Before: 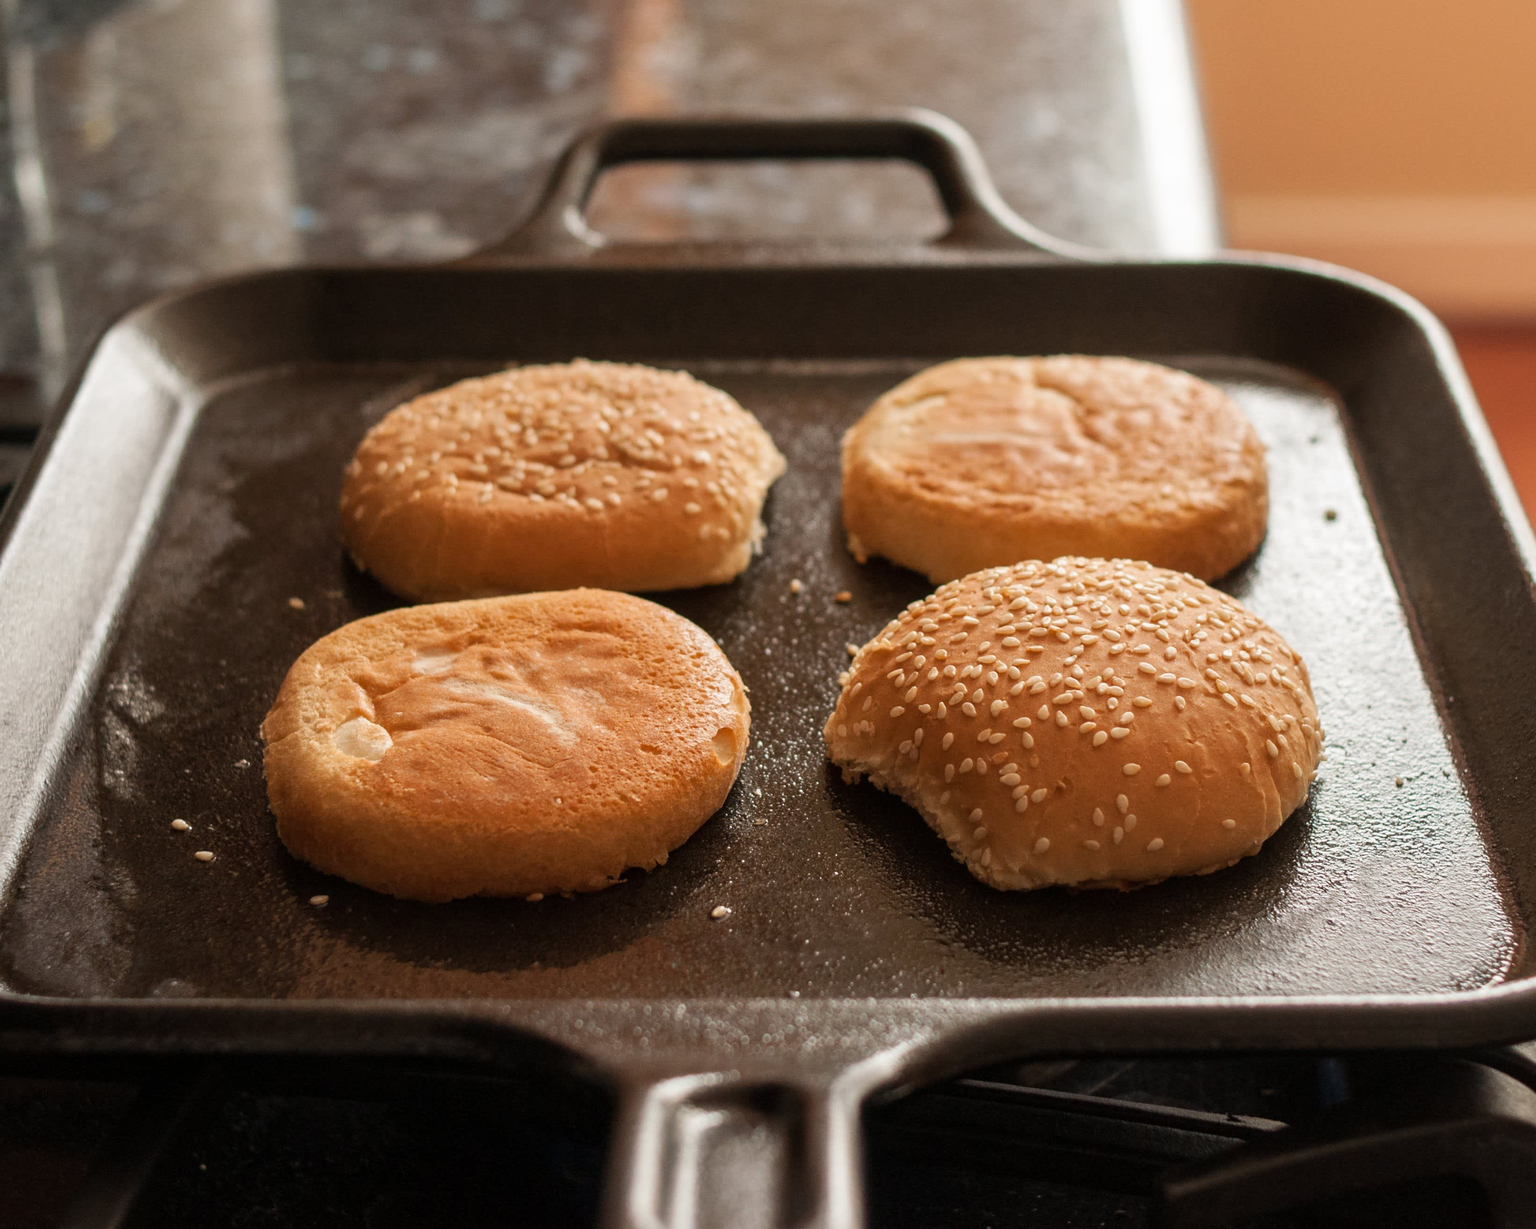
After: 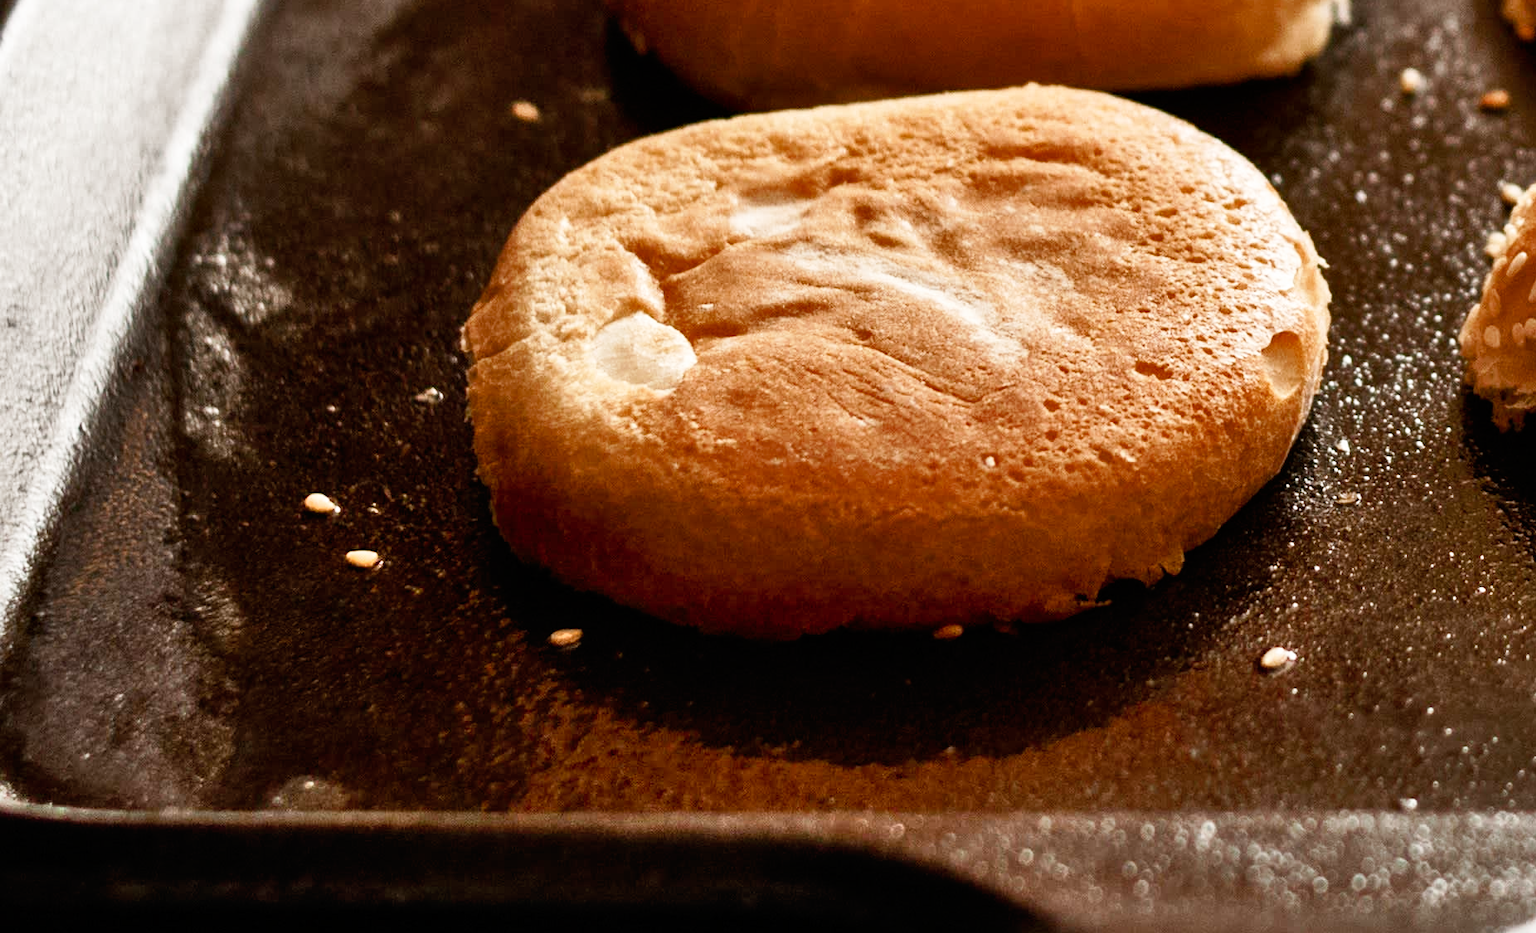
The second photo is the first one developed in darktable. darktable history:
crop: top 44.014%, right 43.548%, bottom 13.135%
base curve: curves: ch0 [(0, 0) (0.005, 0.002) (0.15, 0.3) (0.4, 0.7) (0.75, 0.95) (1, 1)], preserve colors none
color balance rgb: perceptual saturation grading › global saturation 20%, perceptual saturation grading › highlights -48.901%, perceptual saturation grading › shadows 23.928%, perceptual brilliance grading › highlights 3.918%, perceptual brilliance grading › mid-tones -17.033%, perceptual brilliance grading › shadows -40.715%
shadows and highlights: highlights color adjustment 42.34%, low approximation 0.01, soften with gaussian
